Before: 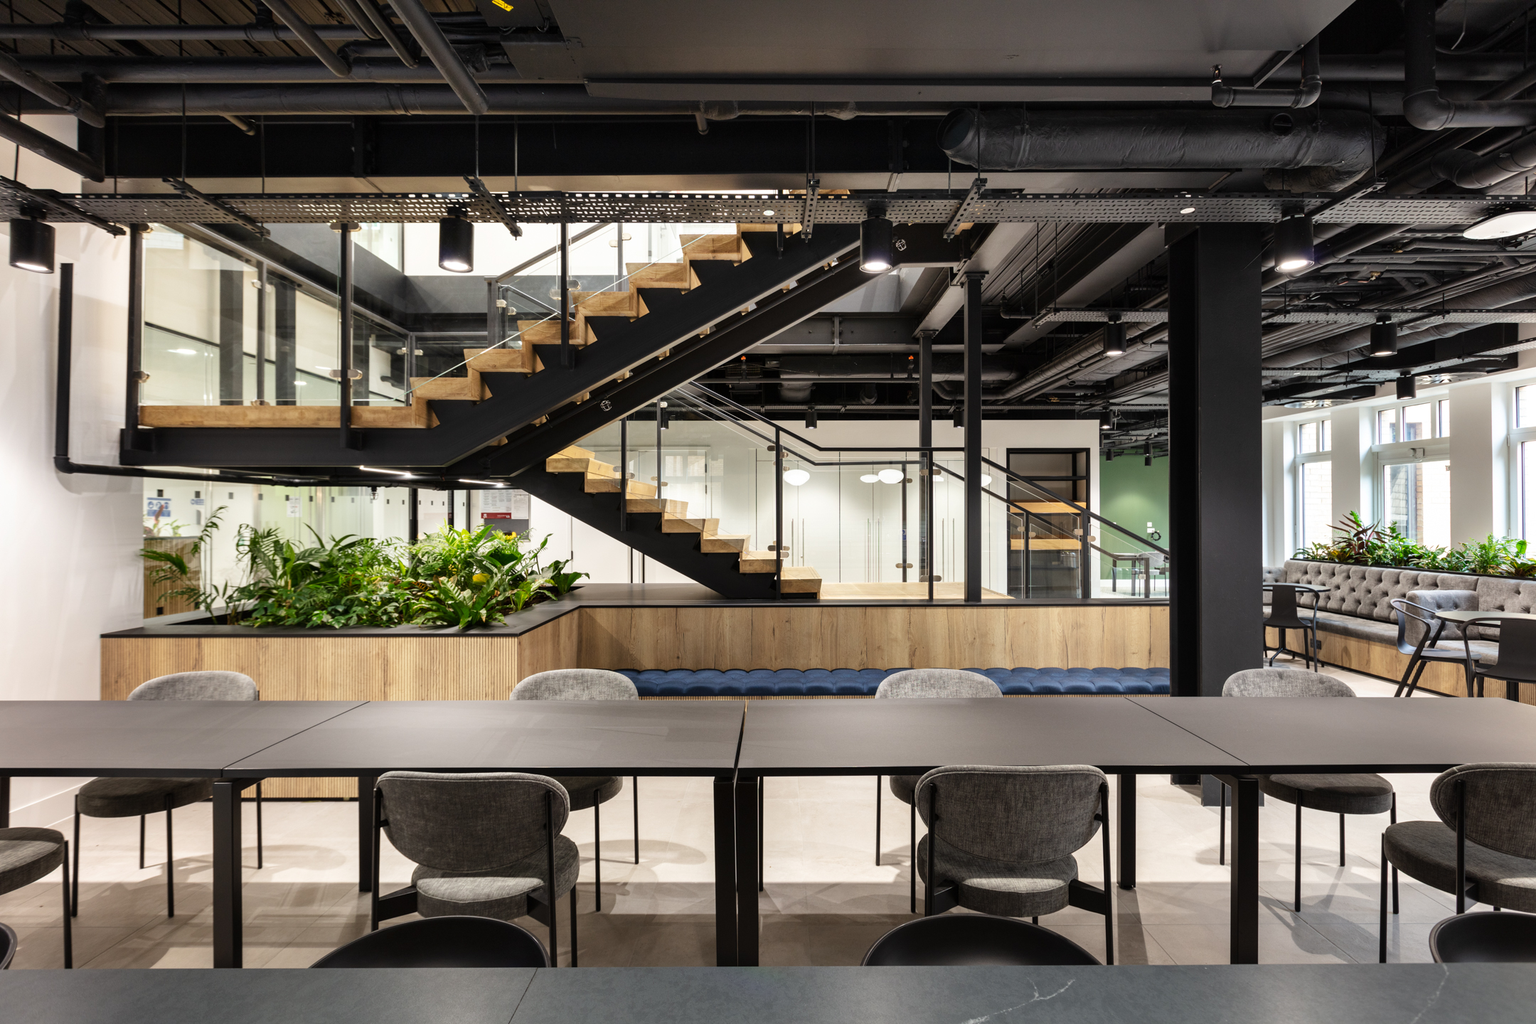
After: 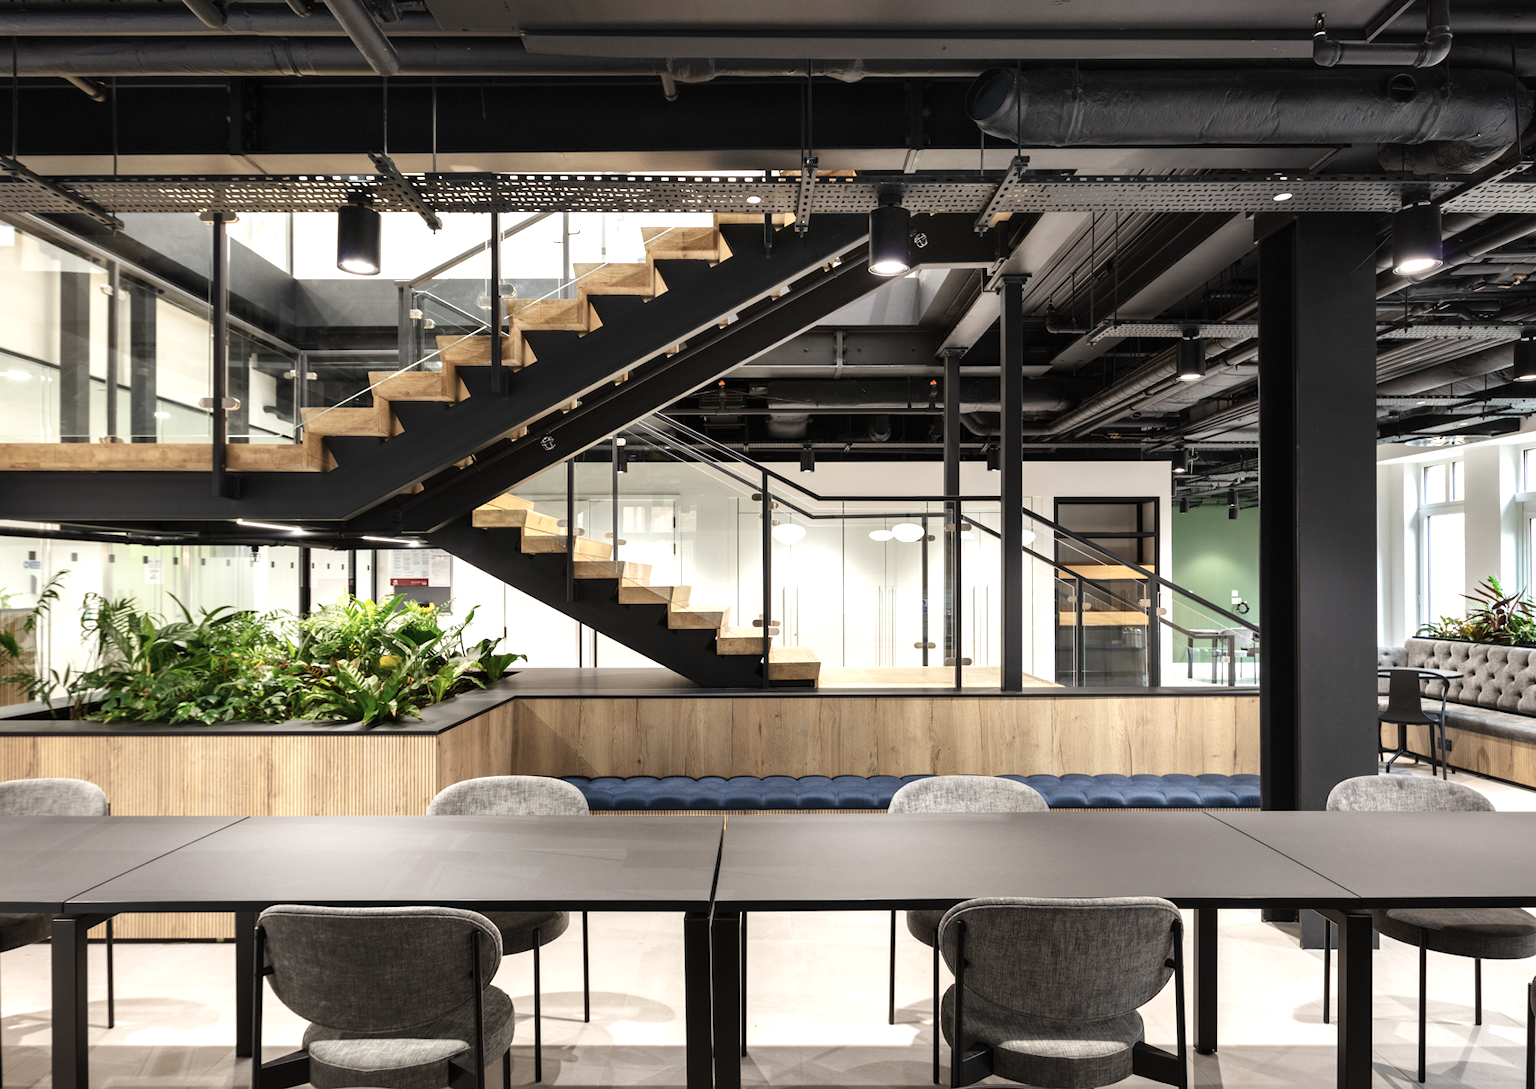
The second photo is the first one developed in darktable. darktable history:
crop: left 11.225%, top 5.381%, right 9.565%, bottom 10.314%
color correction: saturation 0.8
exposure: black level correction 0, exposure 0.4 EV, compensate exposure bias true, compensate highlight preservation false
